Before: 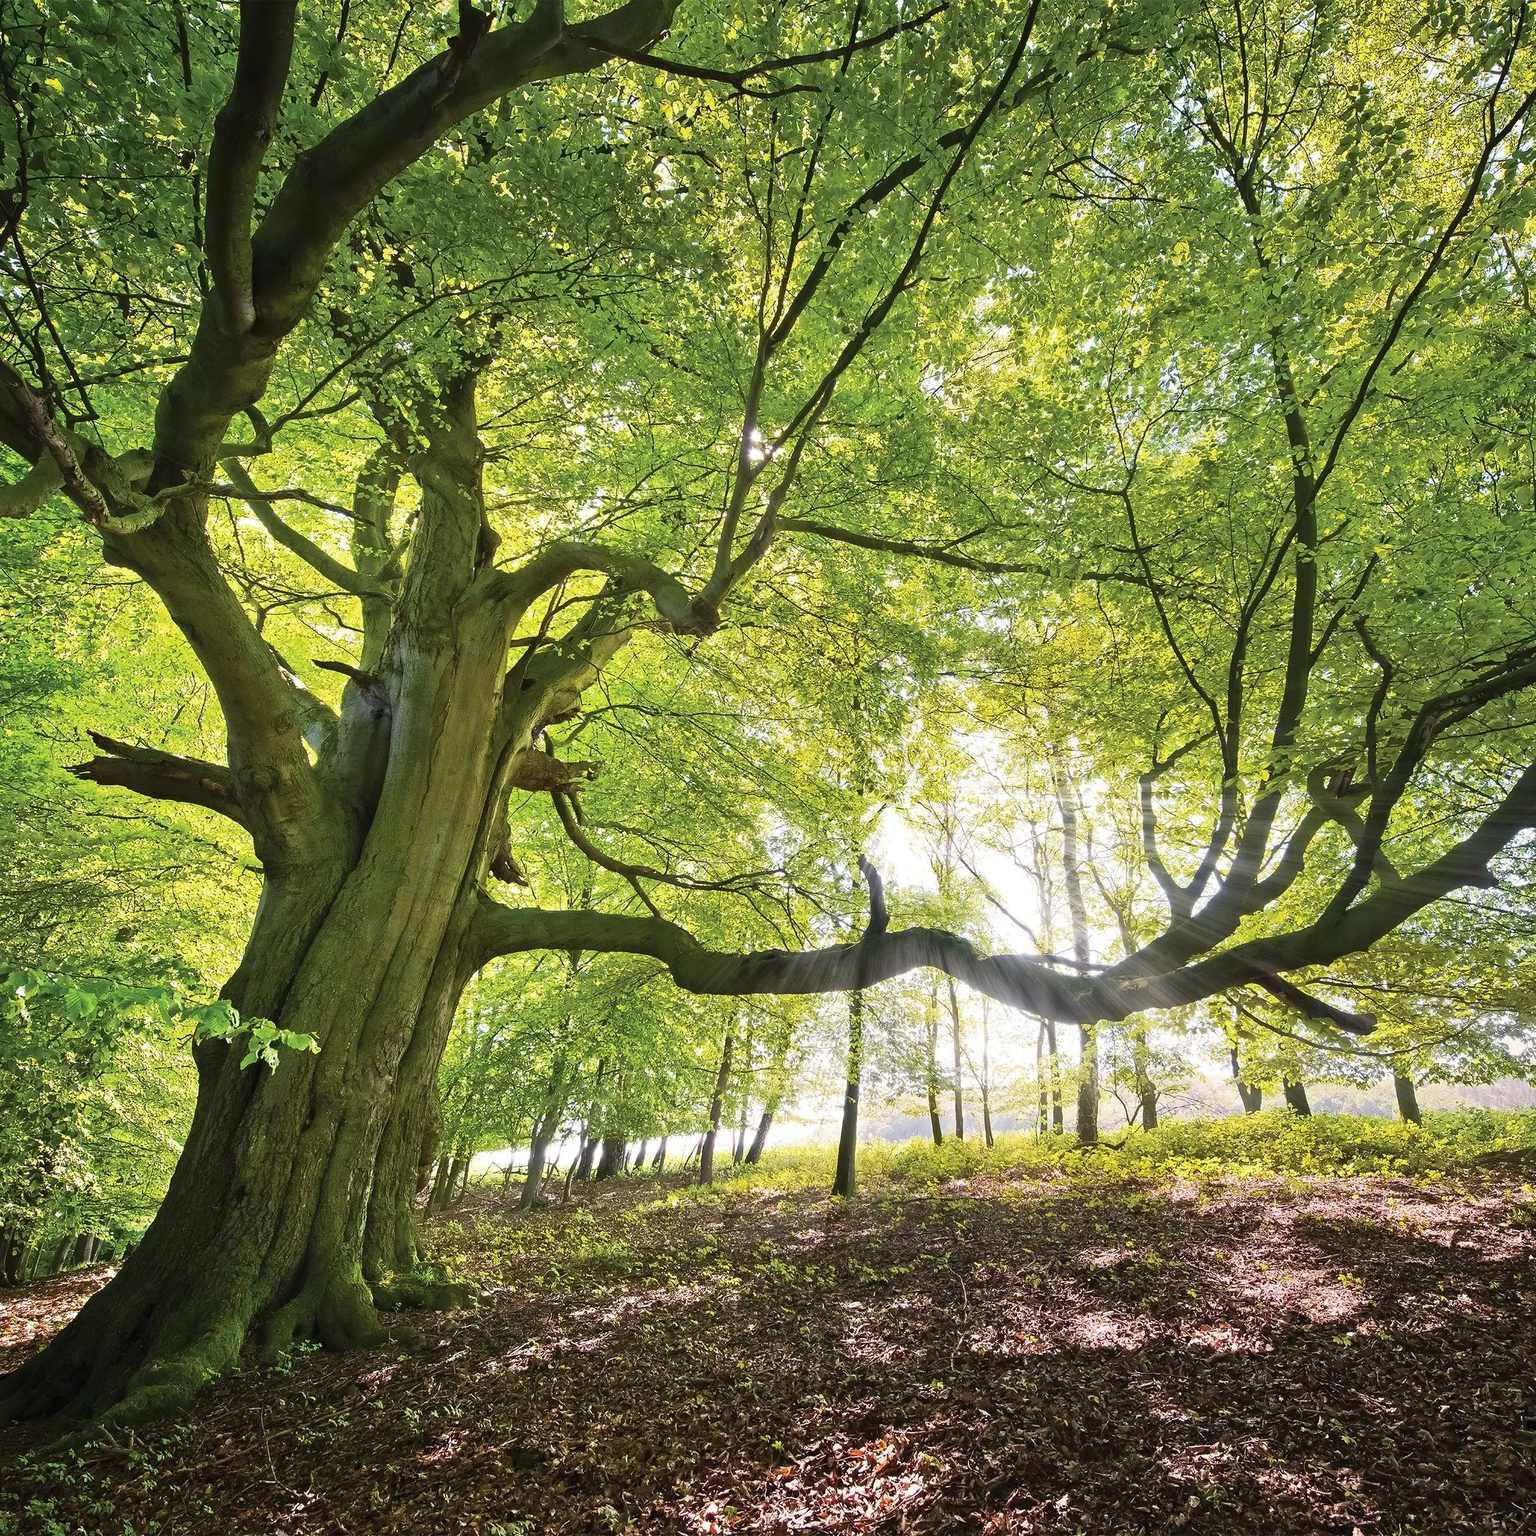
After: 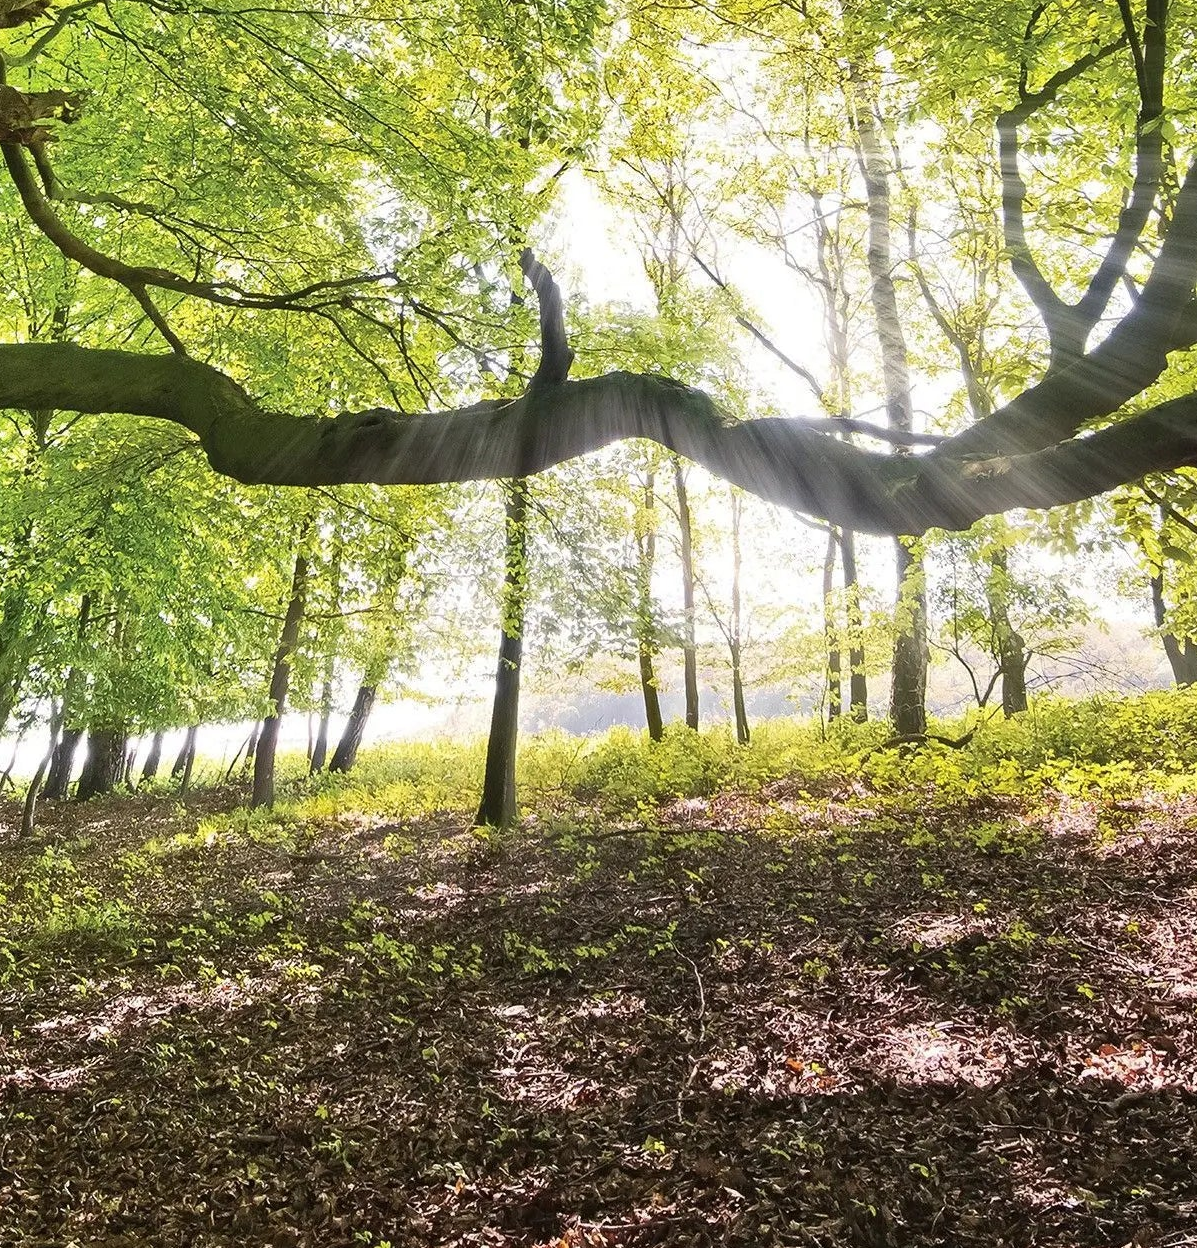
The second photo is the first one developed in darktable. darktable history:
crop: left 35.882%, top 46.084%, right 18.072%, bottom 5.816%
